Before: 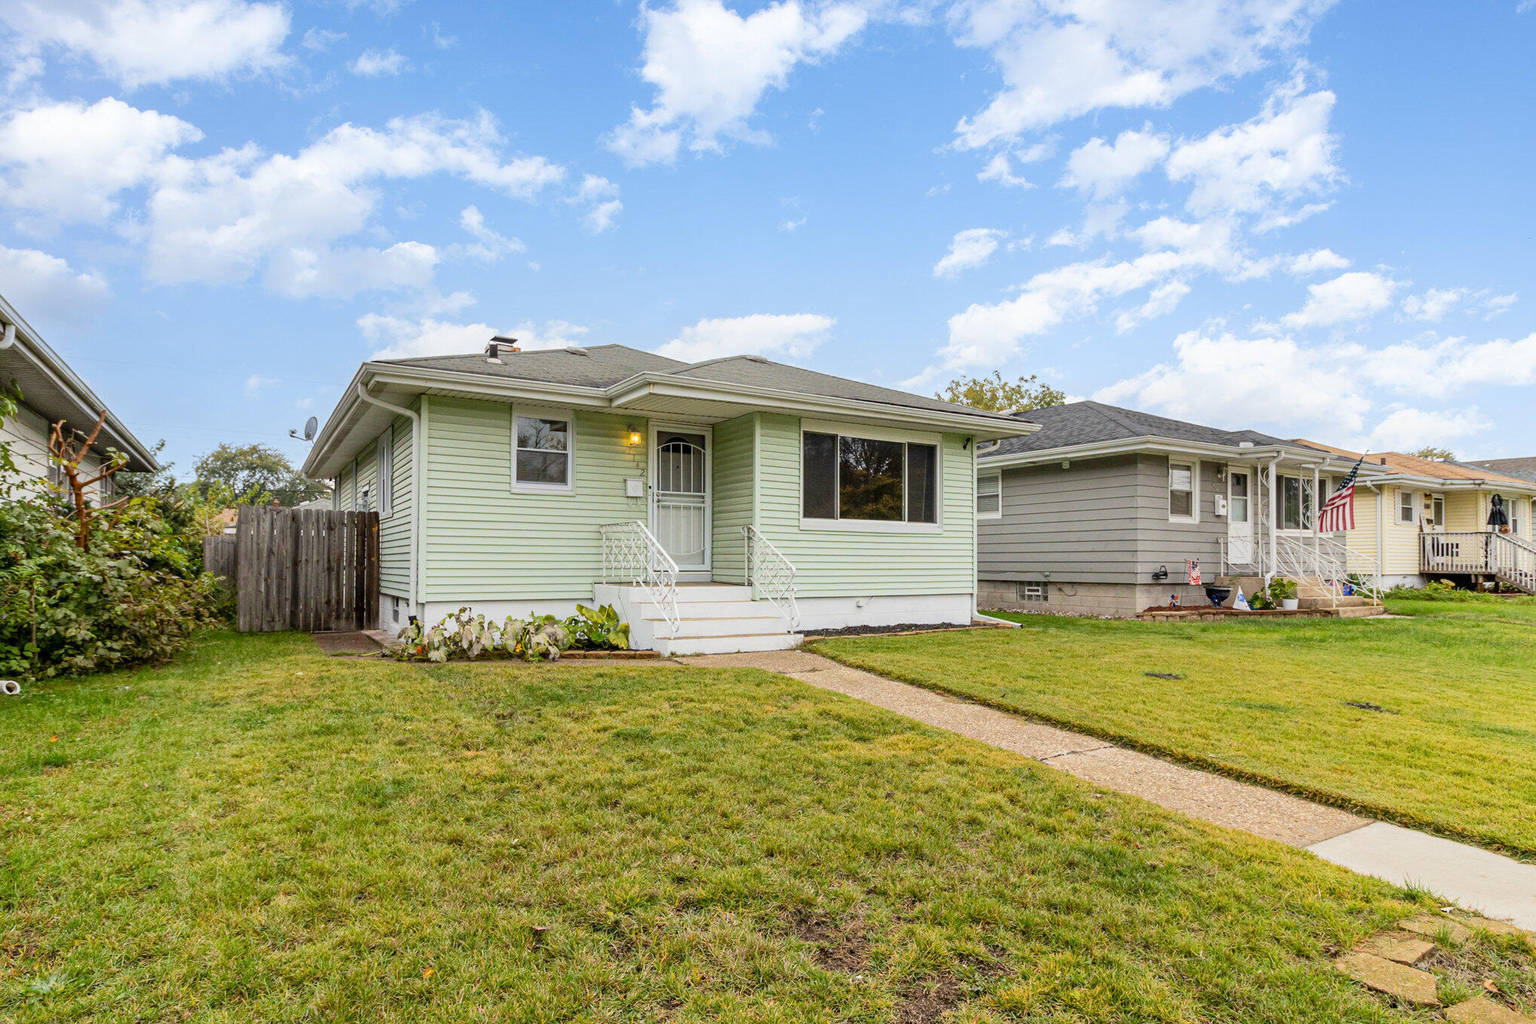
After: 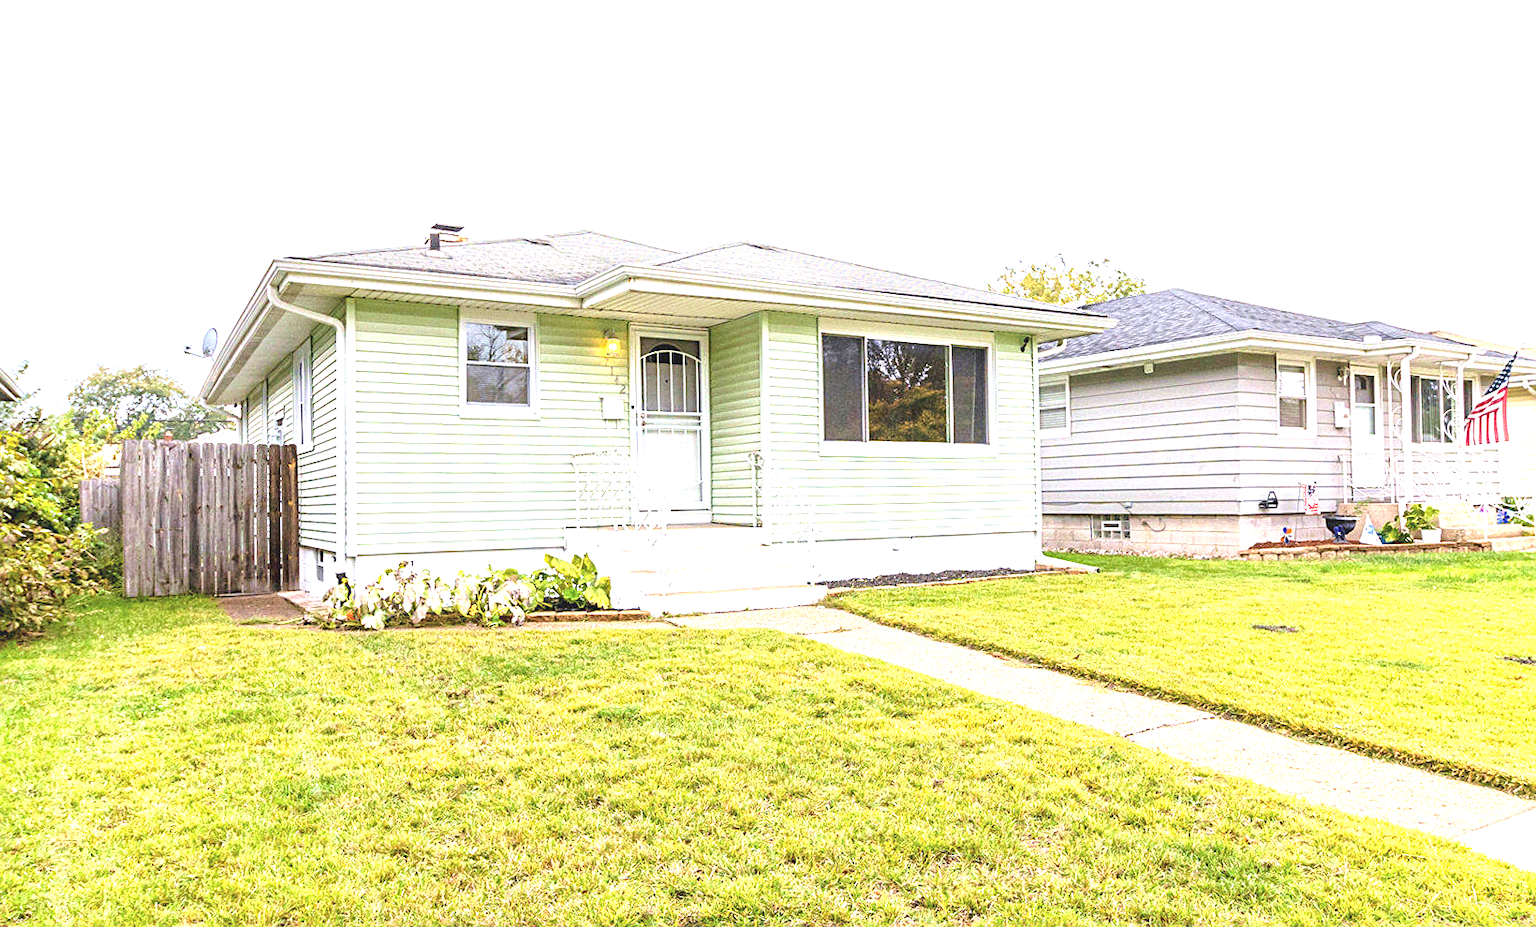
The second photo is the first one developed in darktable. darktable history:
velvia: on, module defaults
exposure: black level correction 0, exposure 1.9 EV, compensate highlight preservation false
crop: left 9.712%, top 16.928%, right 10.845%, bottom 12.332%
rotate and perspective: rotation -1.17°, automatic cropping off
contrast brightness saturation: contrast -0.15, brightness 0.05, saturation -0.12
sharpen: on, module defaults
white balance: red 1.004, blue 1.096
